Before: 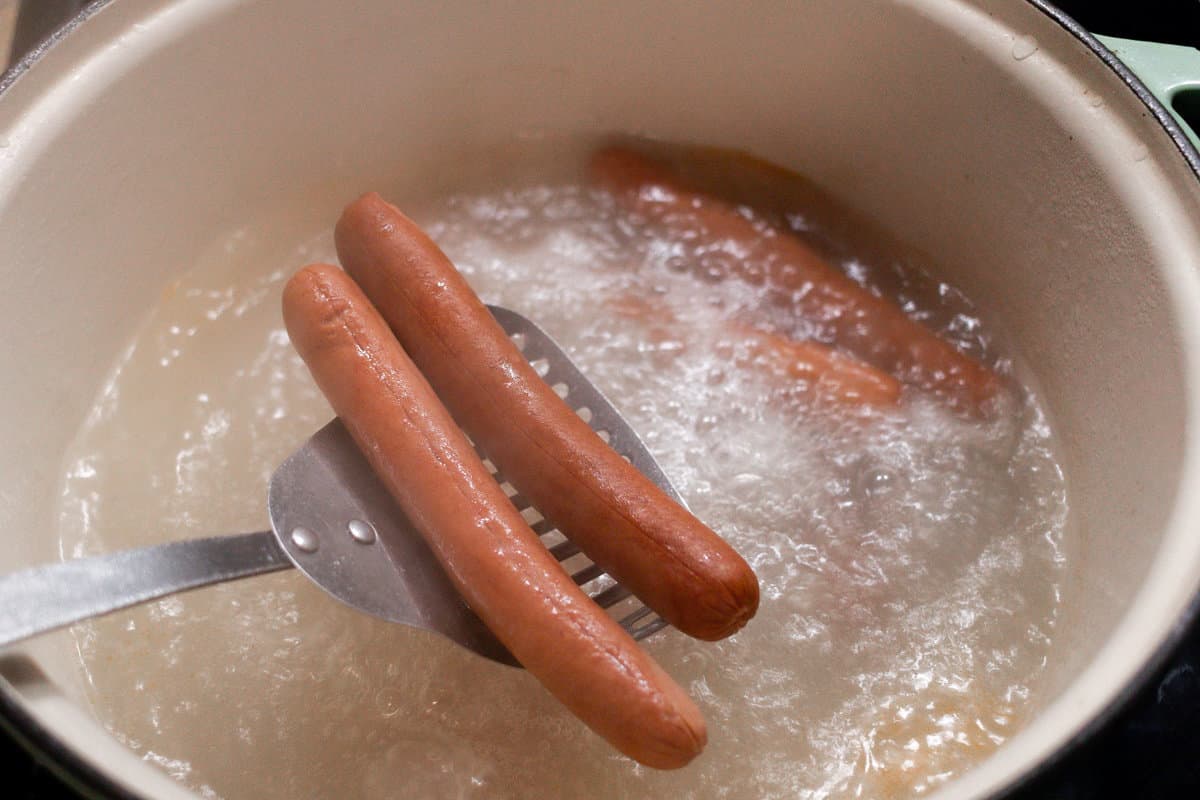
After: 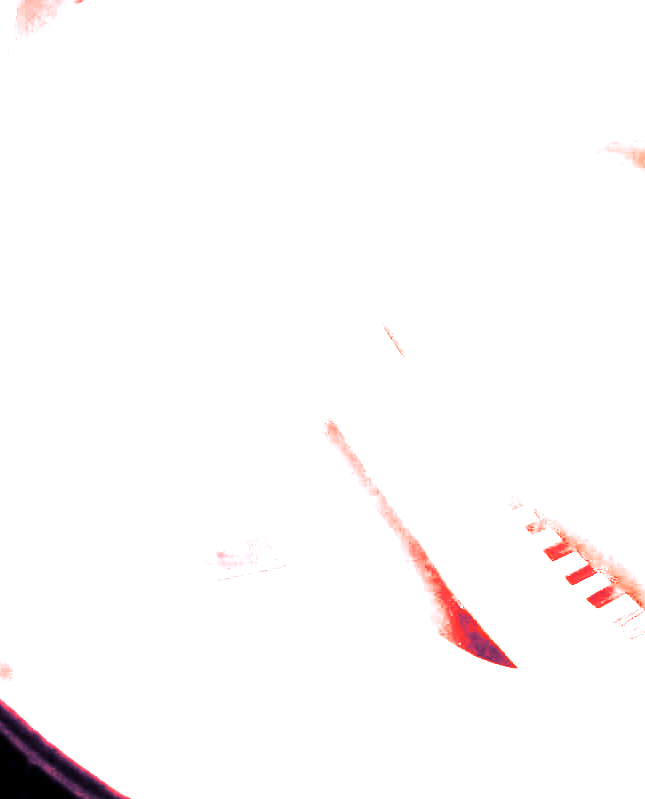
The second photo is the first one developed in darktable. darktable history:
split-toning: shadows › hue 226.8°, shadows › saturation 0.84
contrast brightness saturation: contrast 0.28
white balance: red 4.26, blue 1.802
crop: left 0.587%, right 45.588%, bottom 0.086%
